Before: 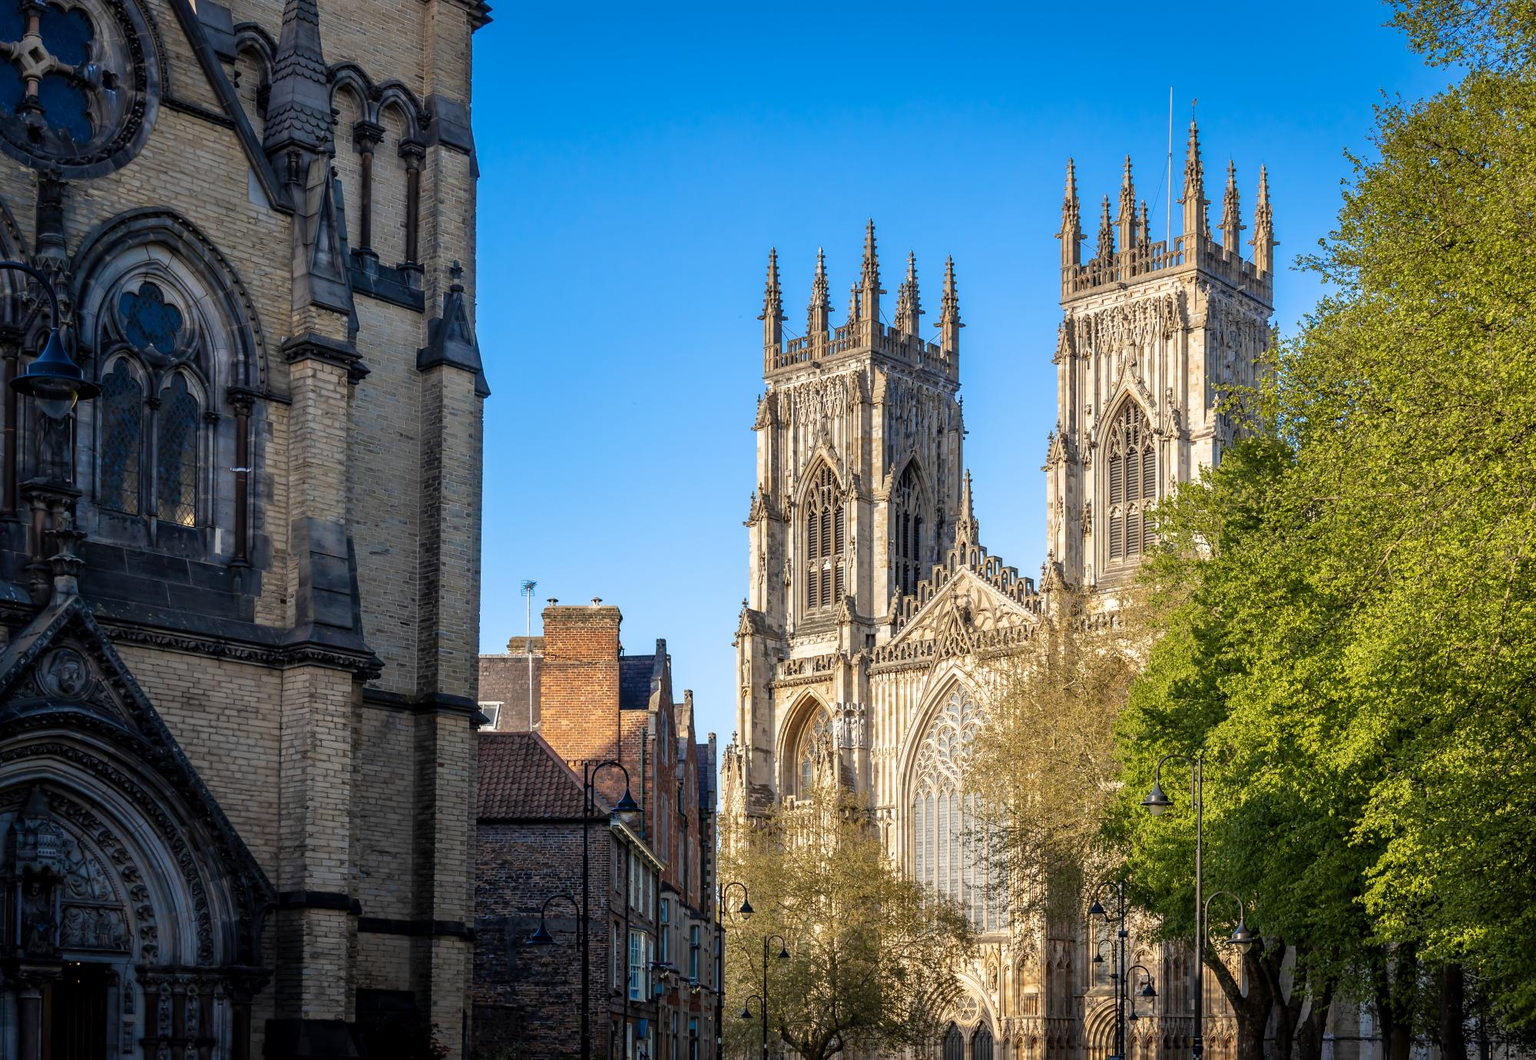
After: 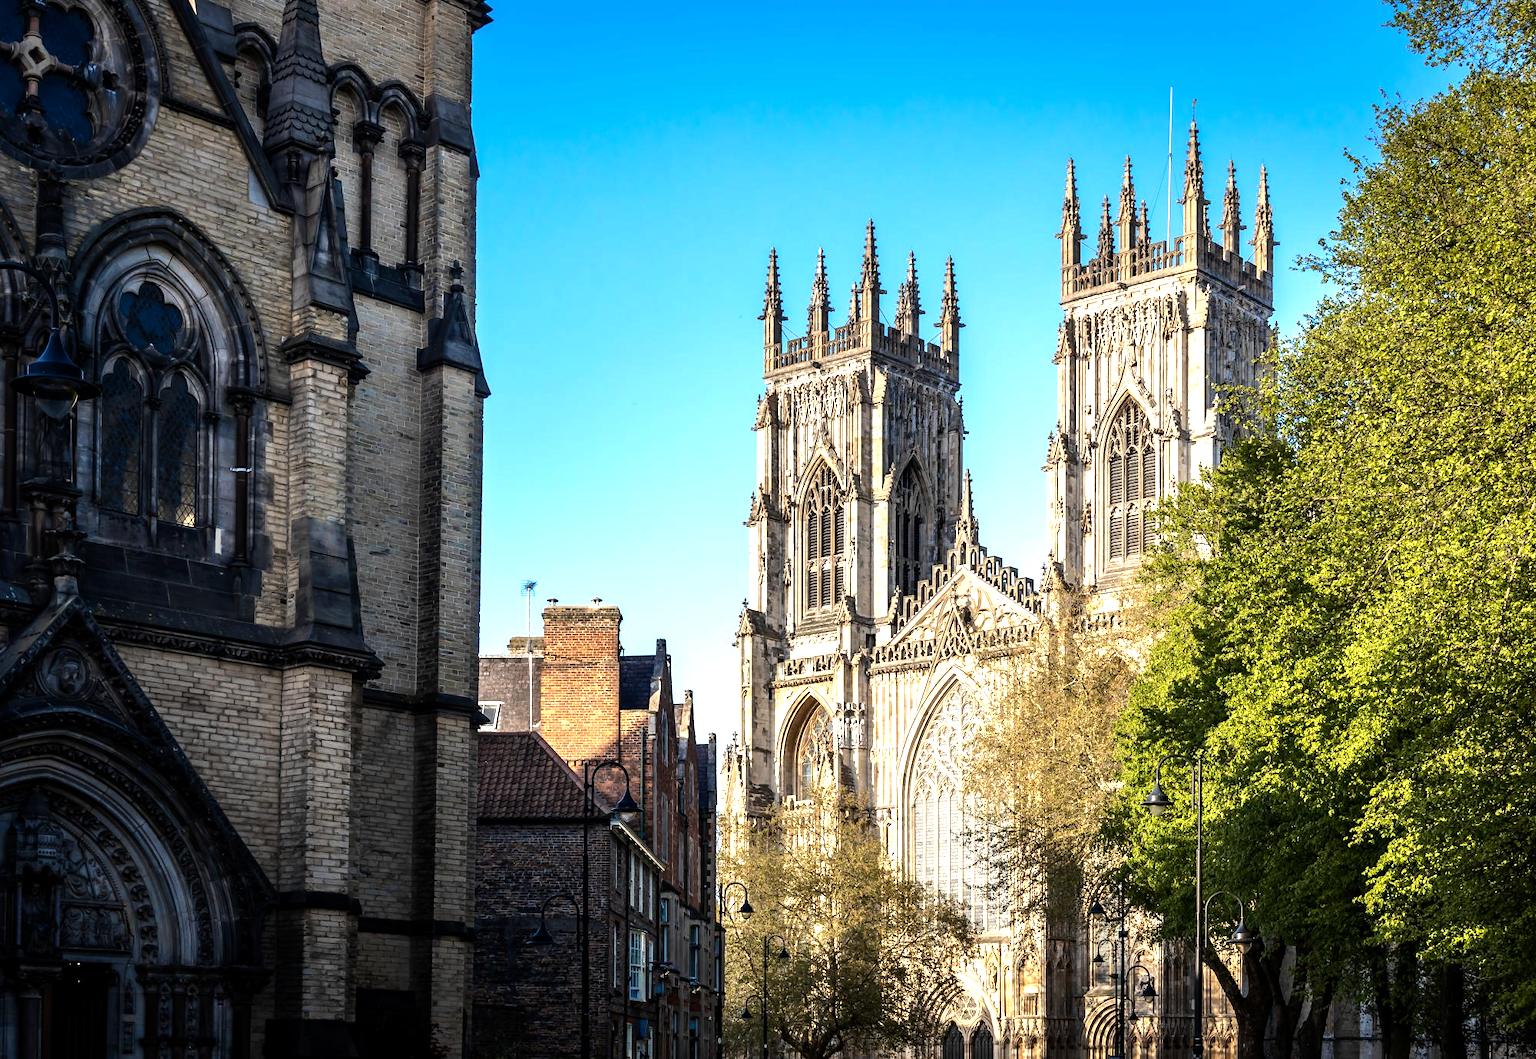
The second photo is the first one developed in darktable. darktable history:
rotate and perspective: crop left 0, crop top 0
tone equalizer: -8 EV -1.08 EV, -7 EV -1.01 EV, -6 EV -0.867 EV, -5 EV -0.578 EV, -3 EV 0.578 EV, -2 EV 0.867 EV, -1 EV 1.01 EV, +0 EV 1.08 EV, edges refinement/feathering 500, mask exposure compensation -1.57 EV, preserve details no
